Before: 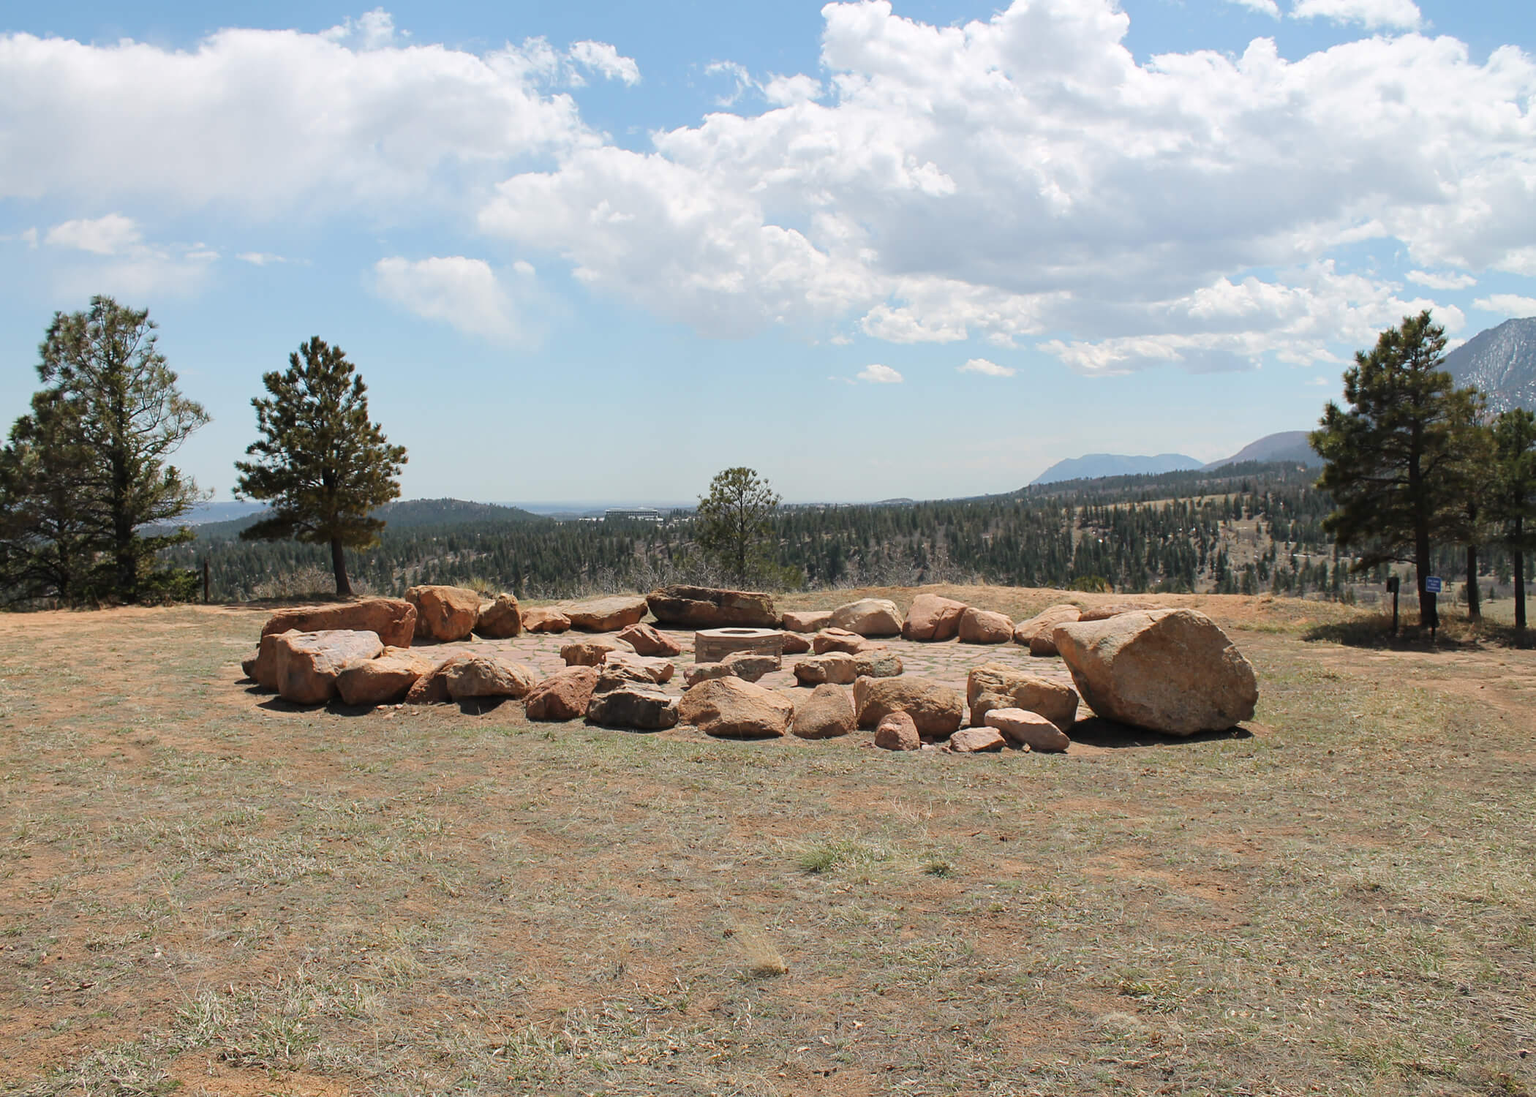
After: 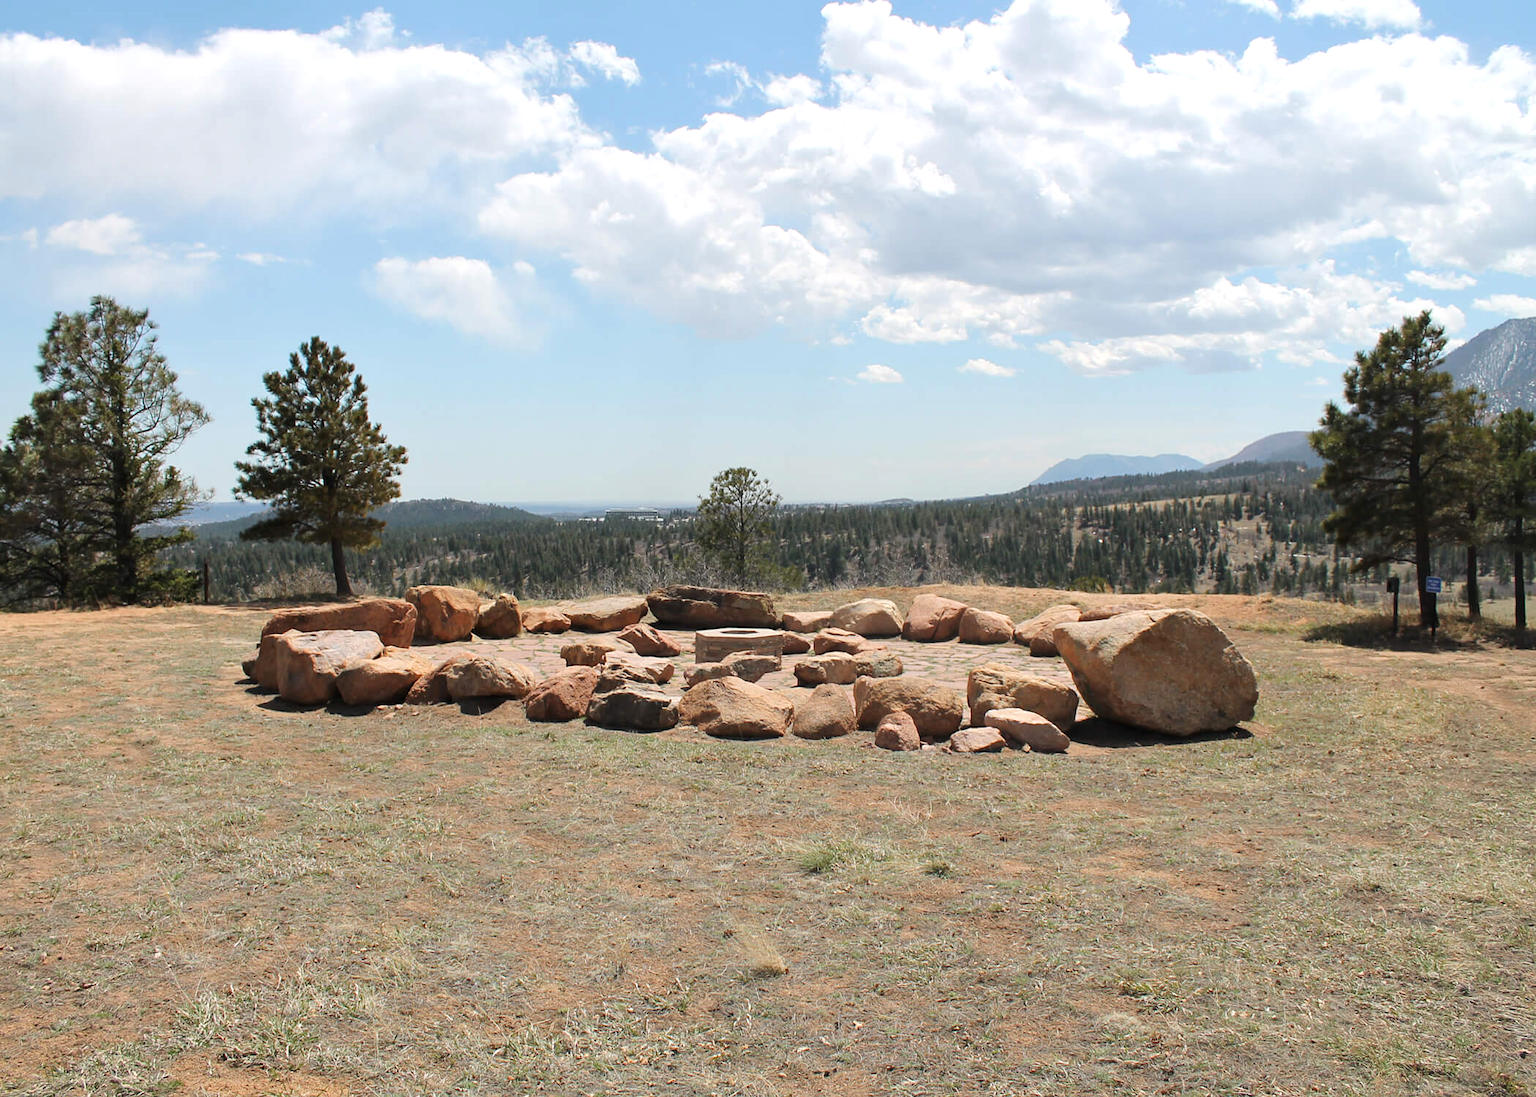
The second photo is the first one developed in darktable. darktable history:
exposure: exposure 0.231 EV, compensate highlight preservation false
contrast equalizer: octaves 7, y [[0.5, 0.5, 0.478, 0.5, 0.5, 0.5], [0.5 ×6], [0.5 ×6], [0 ×6], [0 ×6]], mix -0.992
